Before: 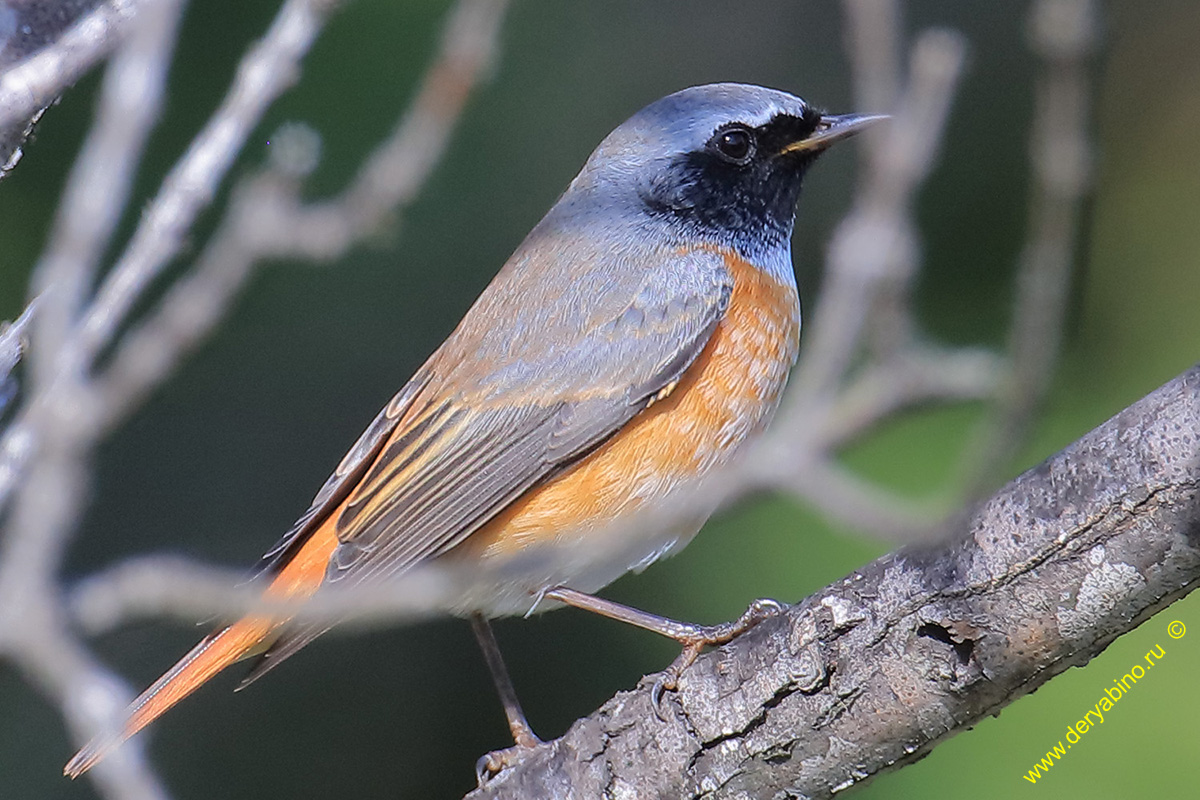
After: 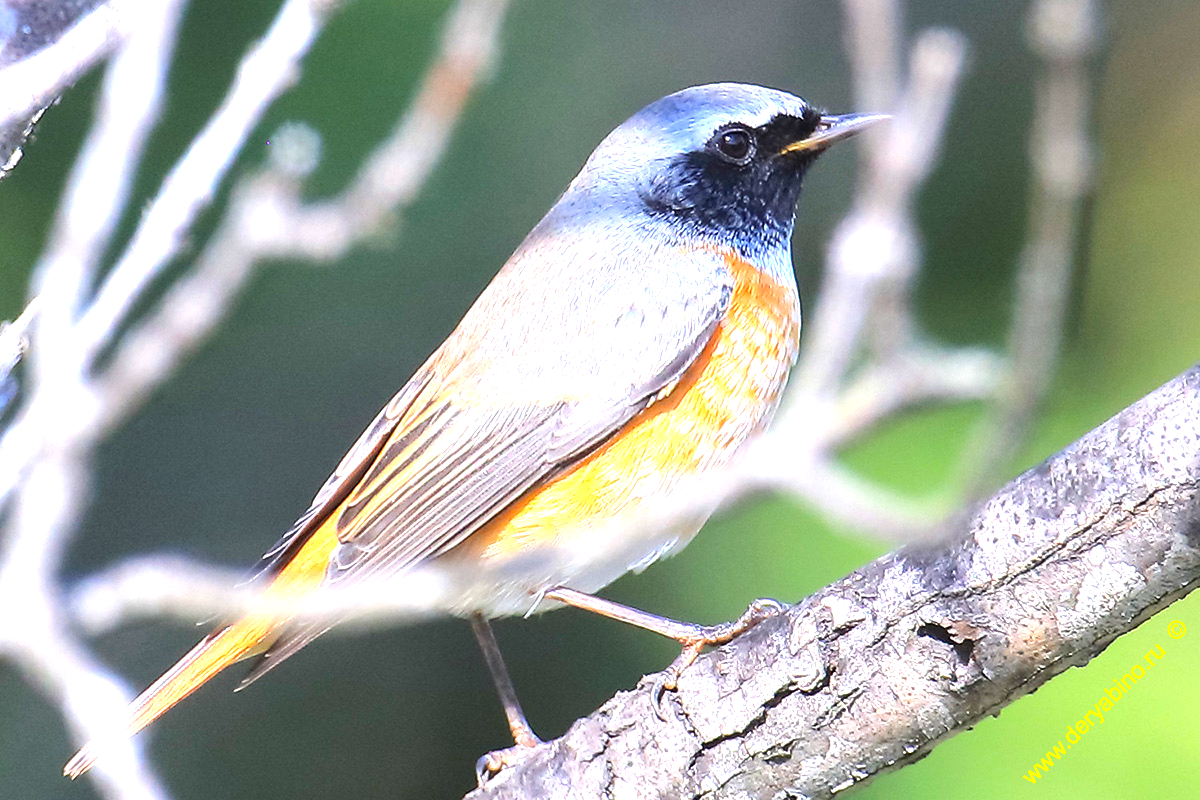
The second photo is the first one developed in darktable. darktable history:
exposure: black level correction 0, exposure 1.106 EV, compensate highlight preservation false
color balance rgb: perceptual saturation grading › global saturation 19.566%, perceptual brilliance grading › global brilliance 10.788%
